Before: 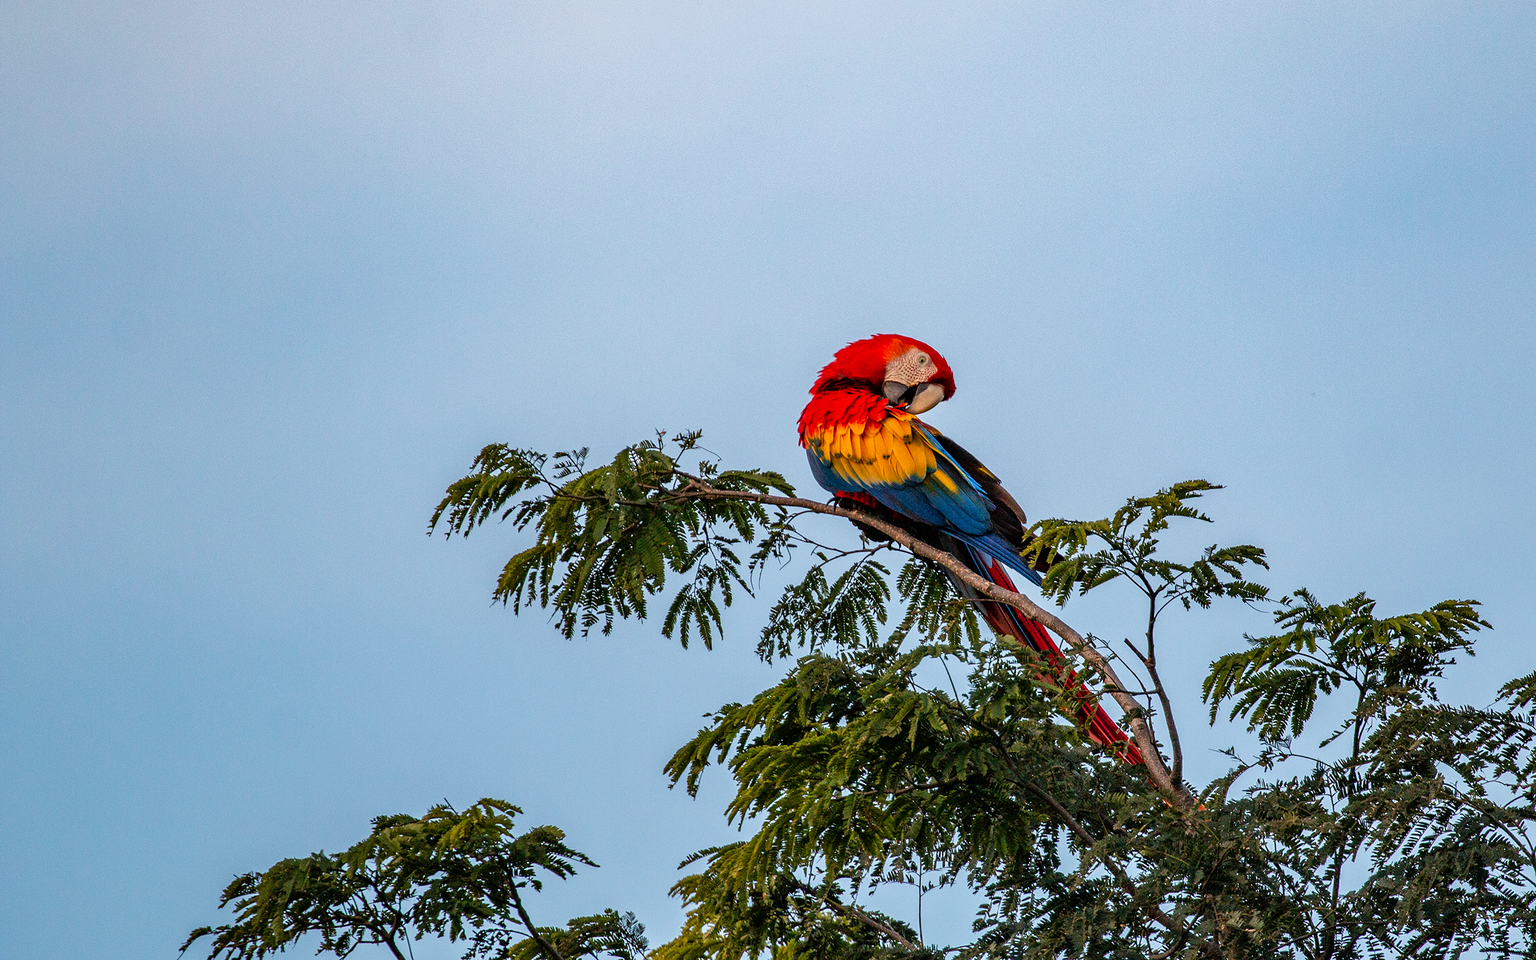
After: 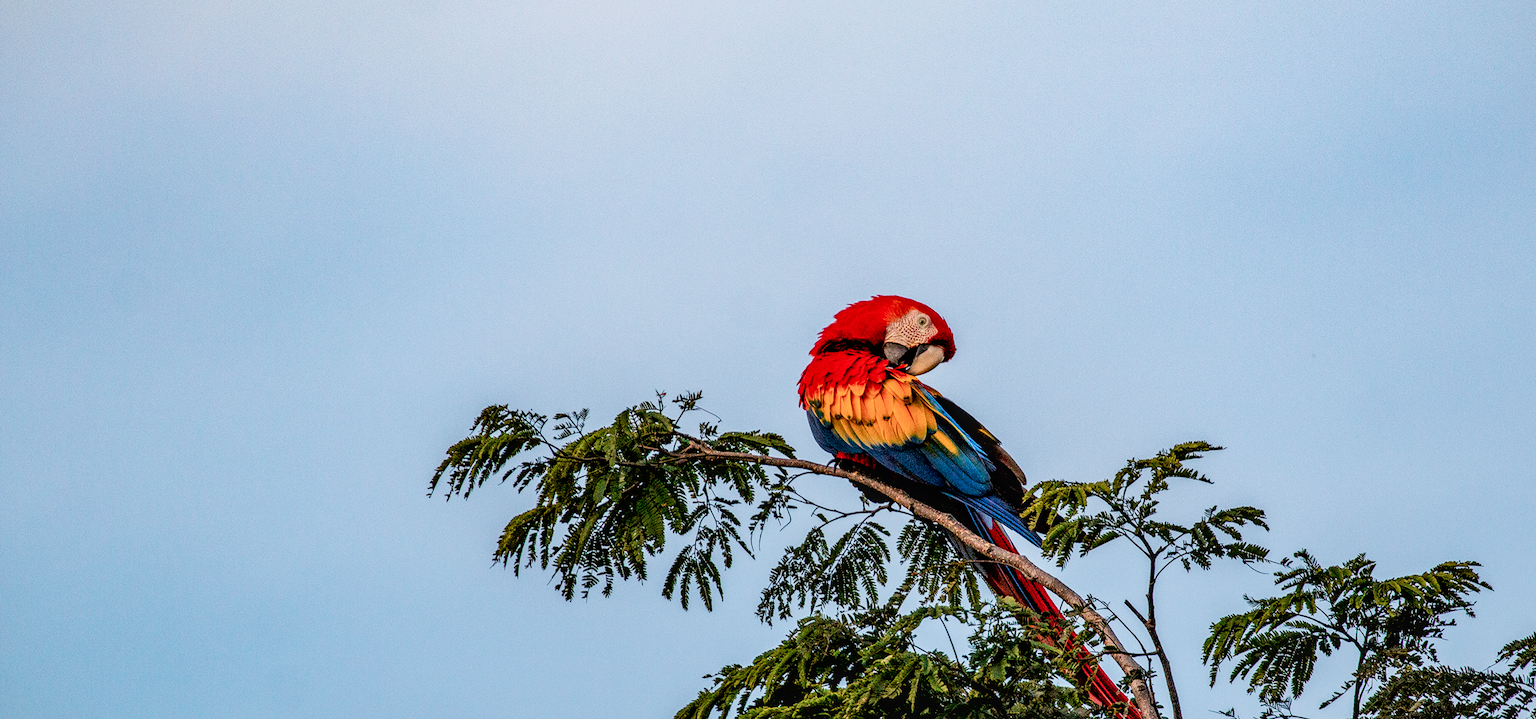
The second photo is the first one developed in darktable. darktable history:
crop: top 4.068%, bottom 20.943%
tone curve: curves: ch0 [(0, 0.013) (0.054, 0.018) (0.205, 0.191) (0.289, 0.292) (0.39, 0.424) (0.493, 0.551) (0.647, 0.752) (0.778, 0.895) (1, 0.998)]; ch1 [(0, 0) (0.385, 0.343) (0.439, 0.415) (0.494, 0.495) (0.501, 0.501) (0.51, 0.509) (0.54, 0.546) (0.586, 0.606) (0.66, 0.701) (0.783, 0.804) (1, 1)]; ch2 [(0, 0) (0.32, 0.281) (0.403, 0.399) (0.441, 0.428) (0.47, 0.469) (0.498, 0.496) (0.524, 0.538) (0.566, 0.579) (0.633, 0.665) (0.7, 0.711) (1, 1)], color space Lab, independent channels, preserve colors none
filmic rgb: black relative exposure -7.19 EV, white relative exposure 5.34 EV, threshold 3 EV, hardness 3.03, enable highlight reconstruction true
vignetting: fall-off start 97.32%, fall-off radius 77.96%, brightness -0.528, saturation -0.511, width/height ratio 1.107, dithering 8-bit output, unbound false
local contrast: detail 130%
